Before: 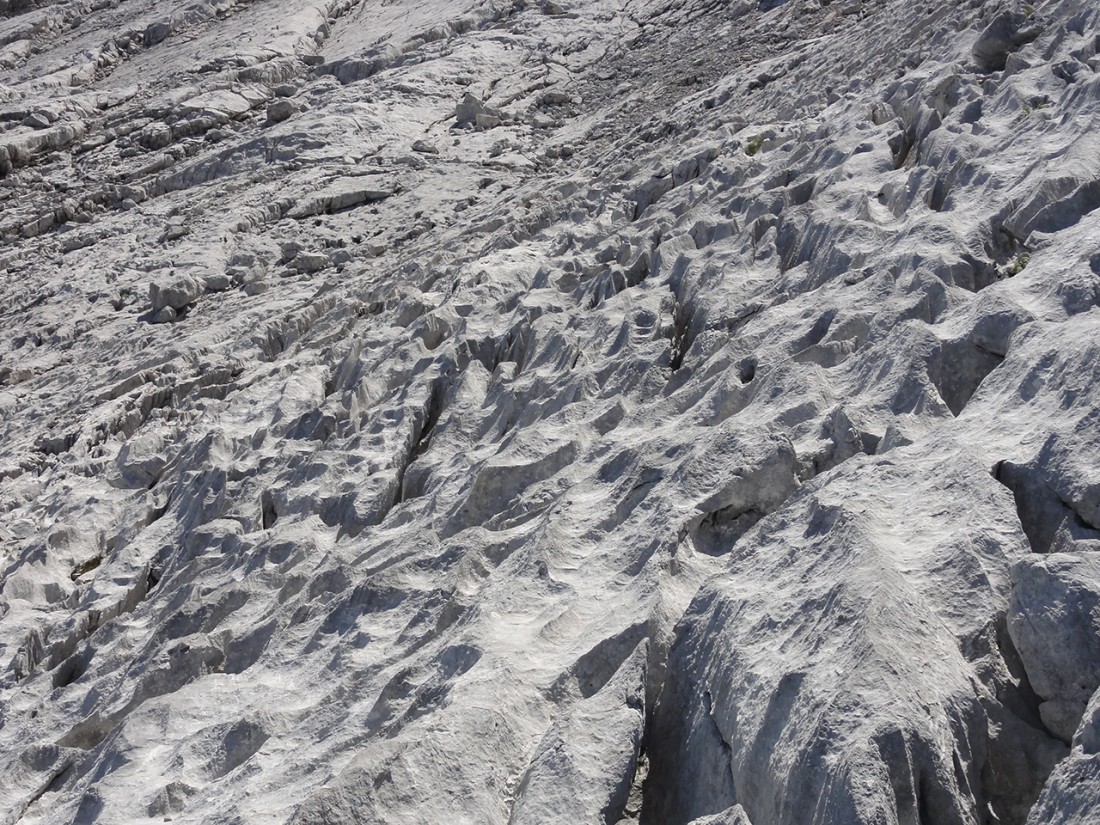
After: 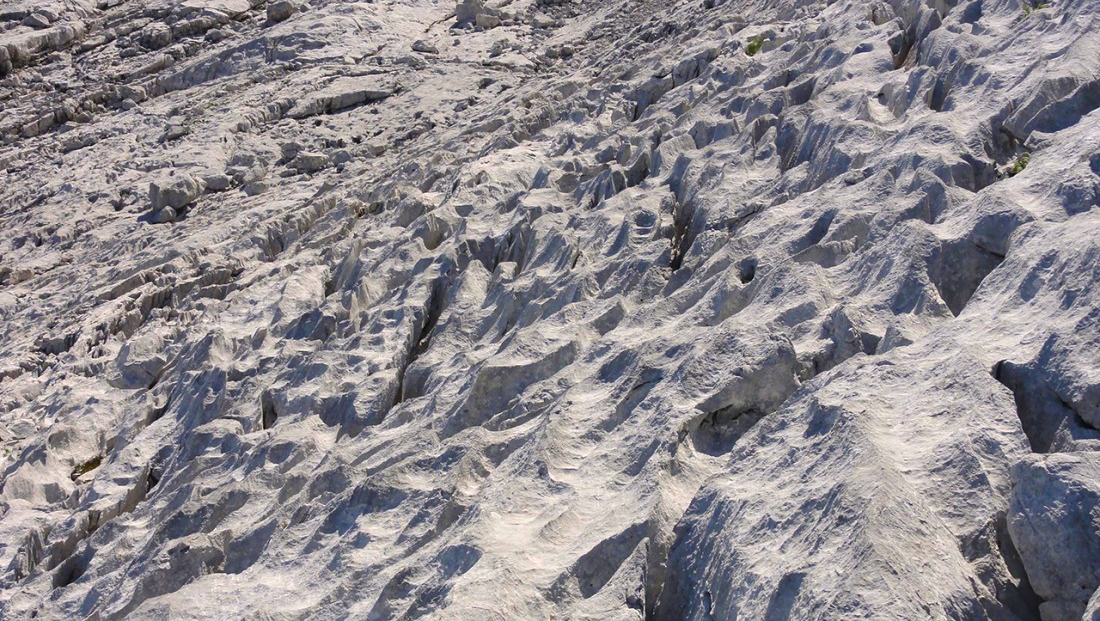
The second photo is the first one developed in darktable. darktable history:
crop and rotate: top 12.148%, bottom 12.475%
color balance rgb: highlights gain › luminance 6.739%, highlights gain › chroma 0.961%, highlights gain › hue 49.29°, perceptual saturation grading › global saturation 30.024%, global vibrance 50.529%
